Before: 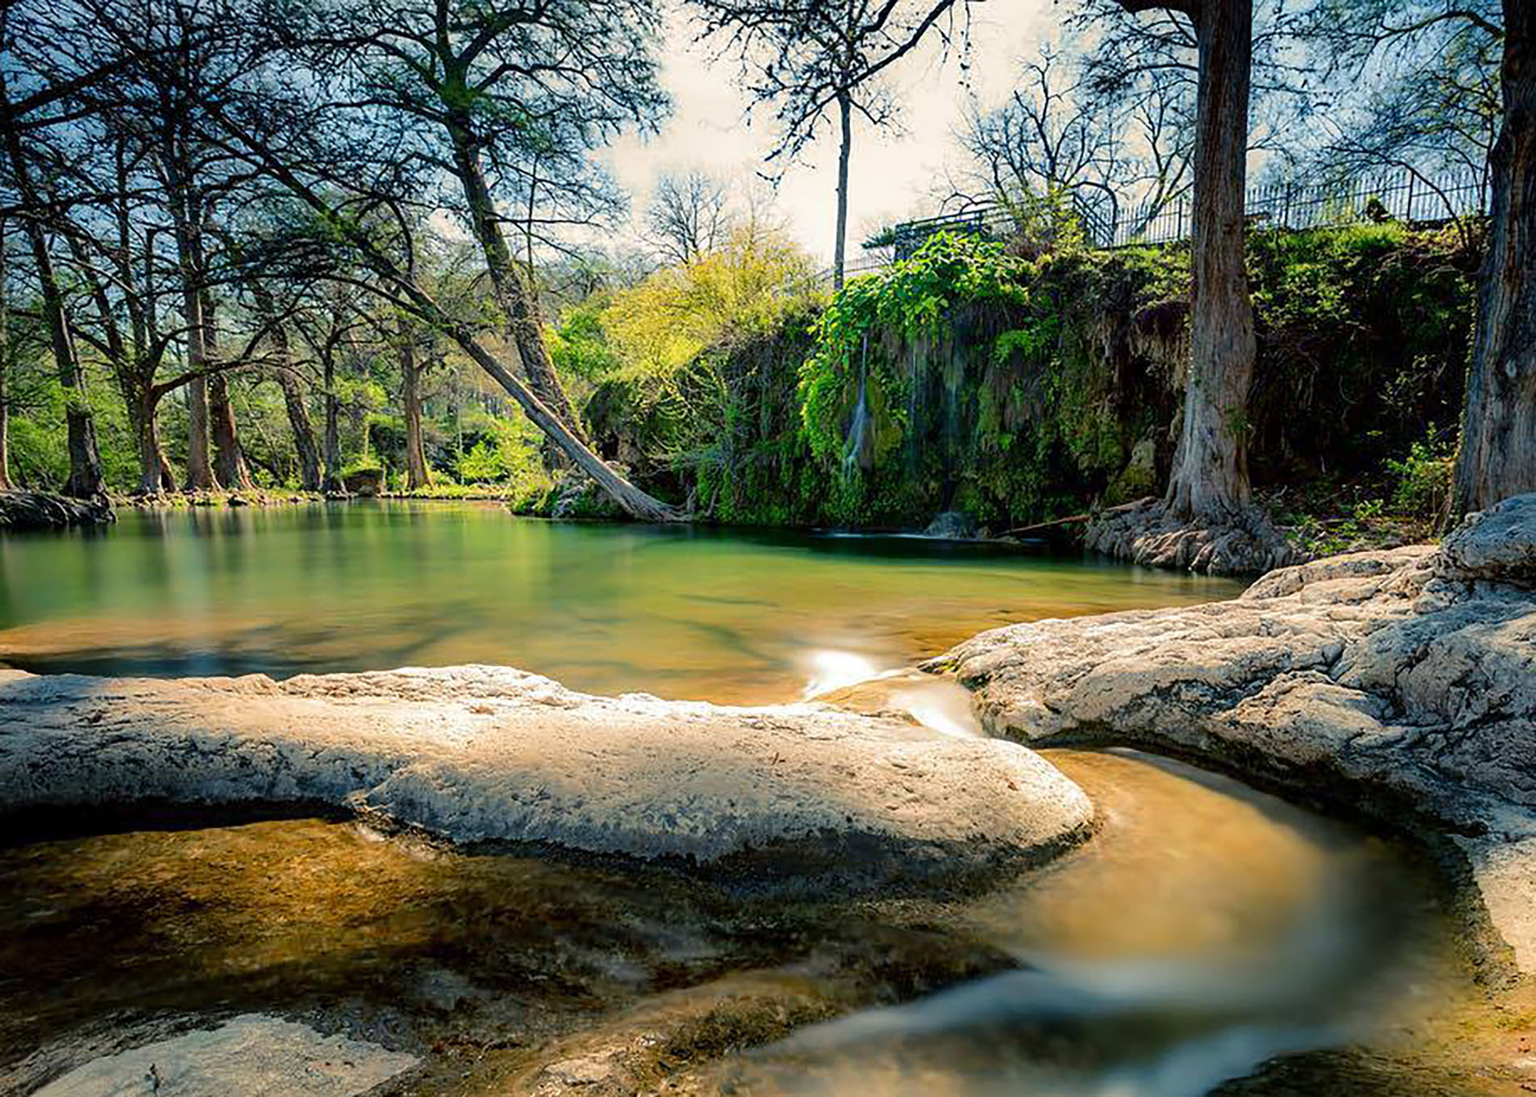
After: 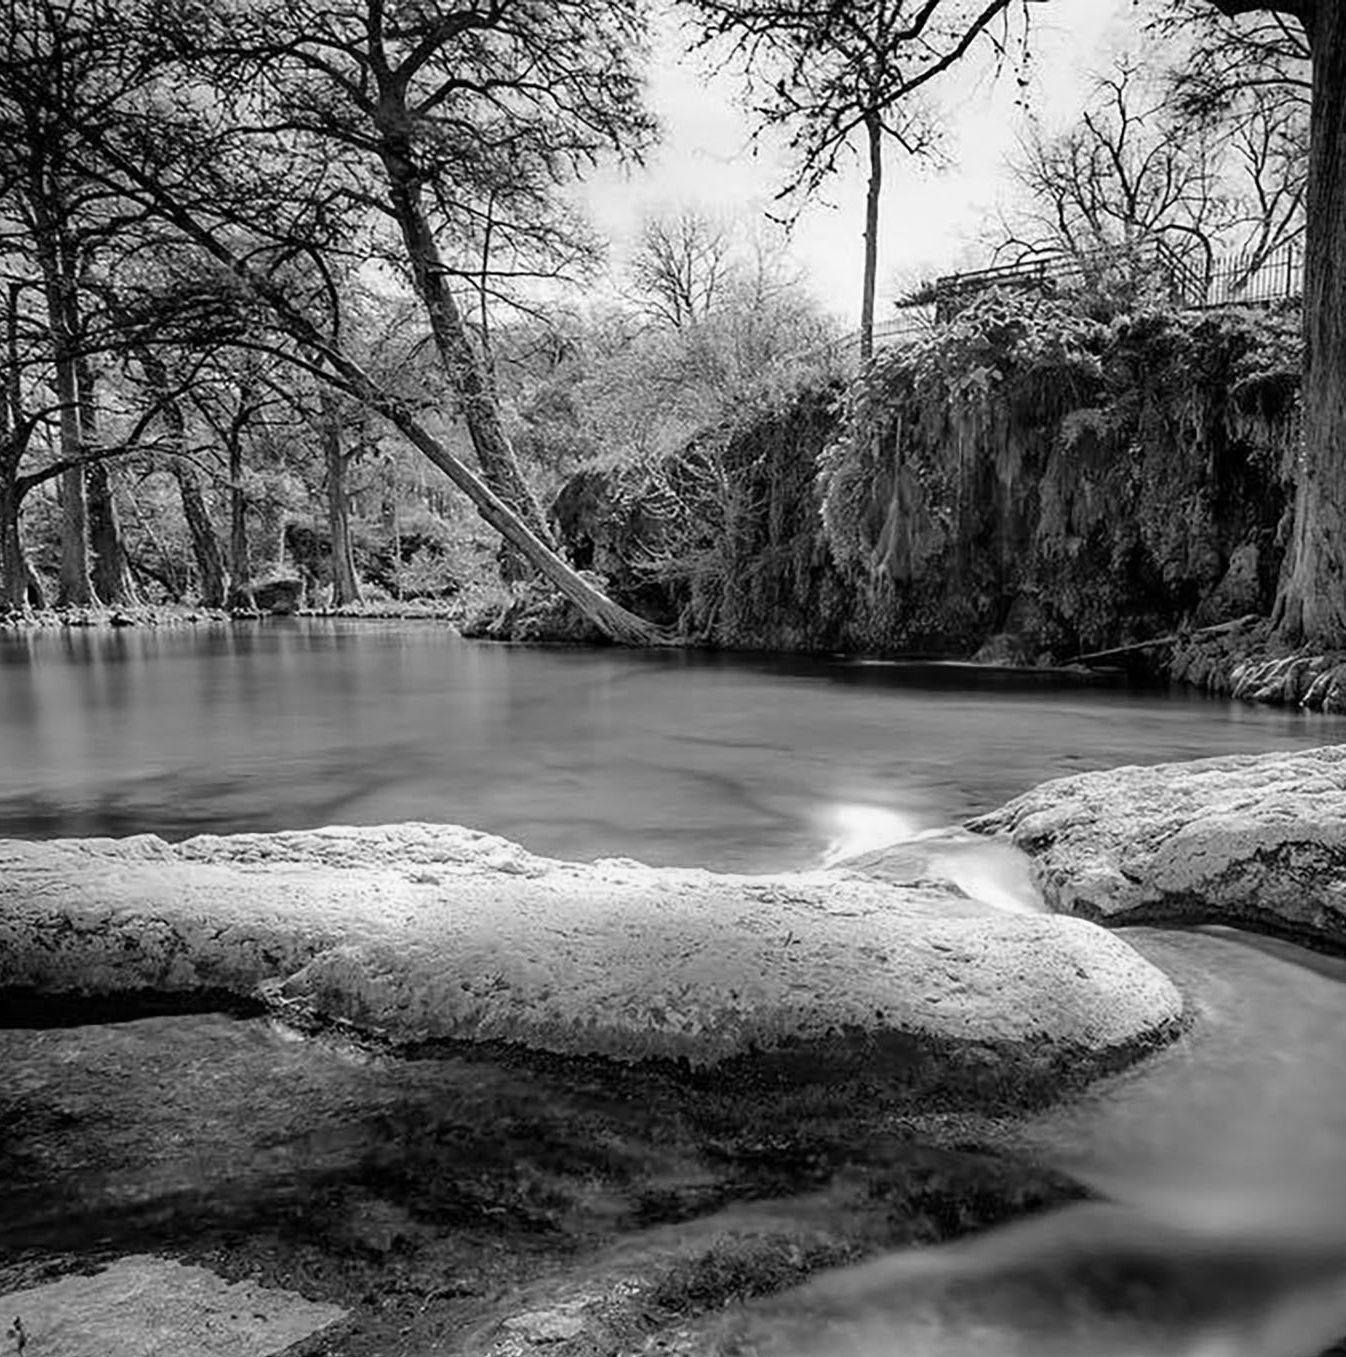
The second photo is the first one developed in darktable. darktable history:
monochrome: a -11.7, b 1.62, size 0.5, highlights 0.38
crop and rotate: left 9.061%, right 20.142%
